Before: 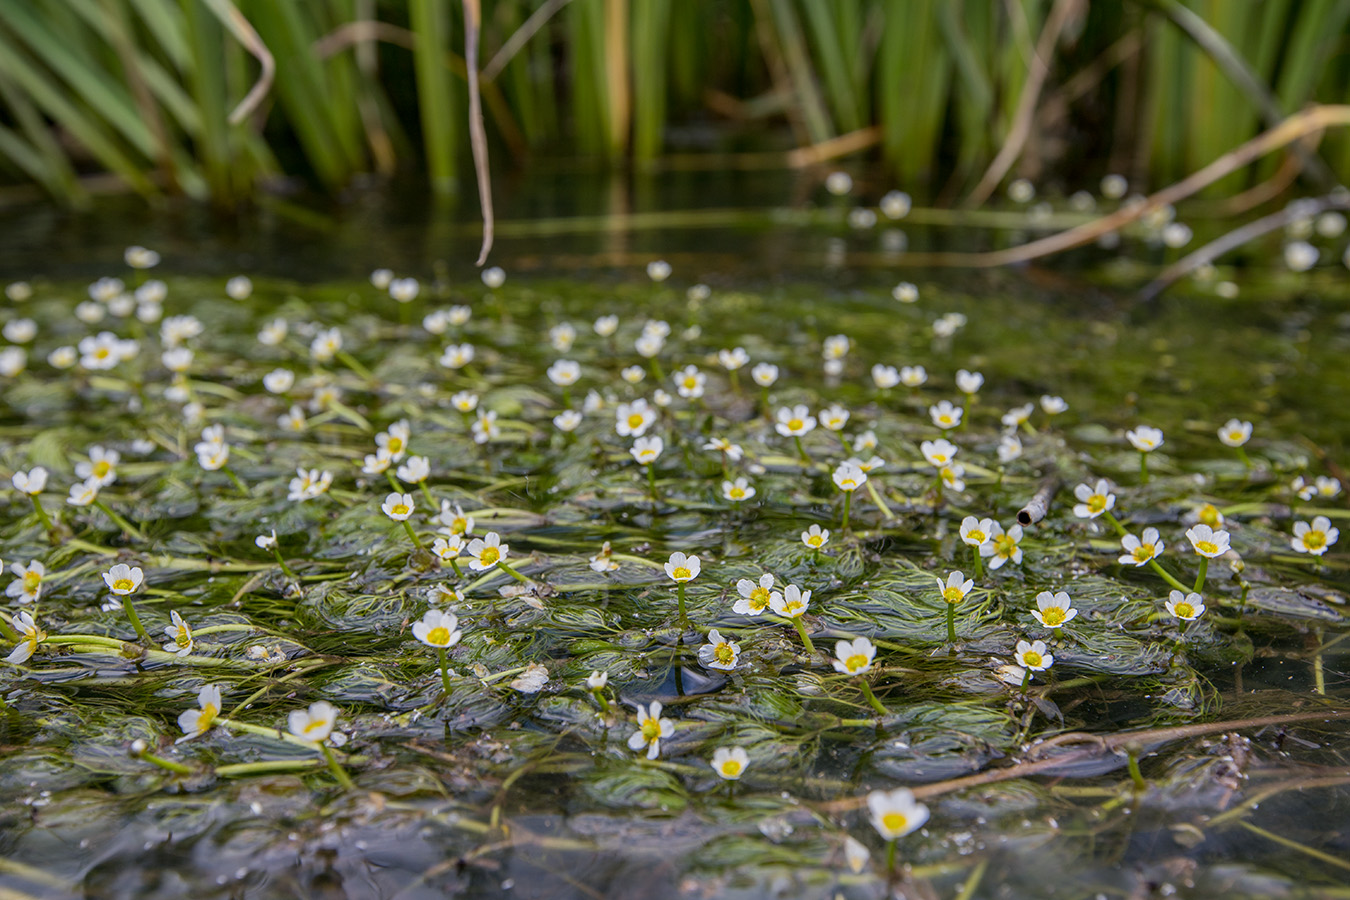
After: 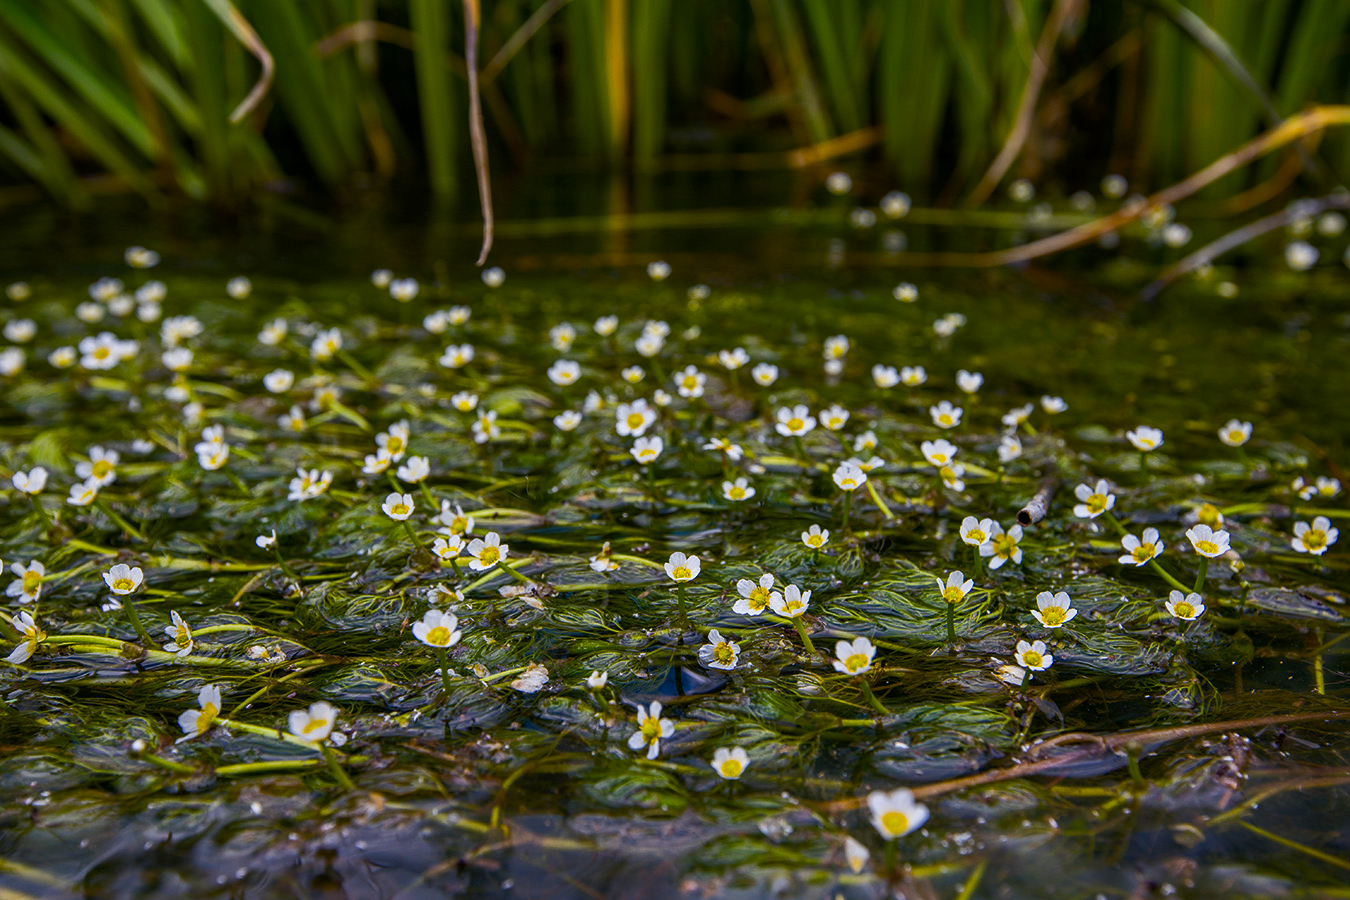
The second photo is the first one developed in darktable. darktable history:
color balance rgb: linear chroma grading › global chroma 15.211%, perceptual saturation grading › global saturation 36.65%, perceptual saturation grading › shadows 35.418%, perceptual brilliance grading › highlights 3.416%, perceptual brilliance grading › mid-tones -18.232%, perceptual brilliance grading › shadows -42.03%, global vibrance 20%
